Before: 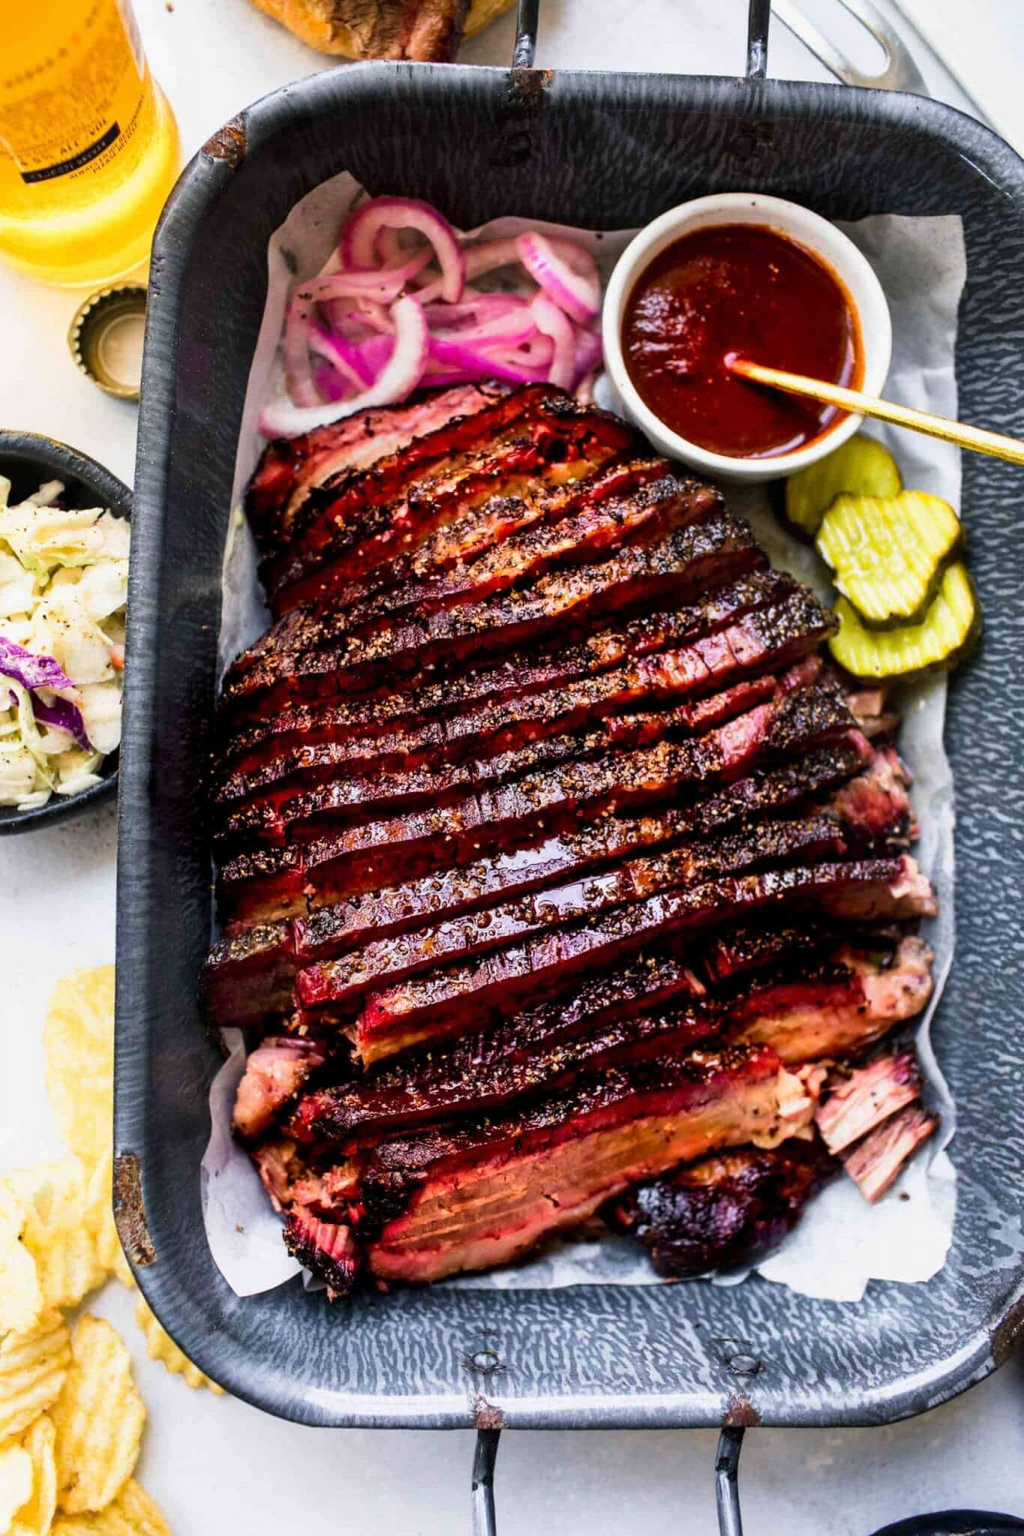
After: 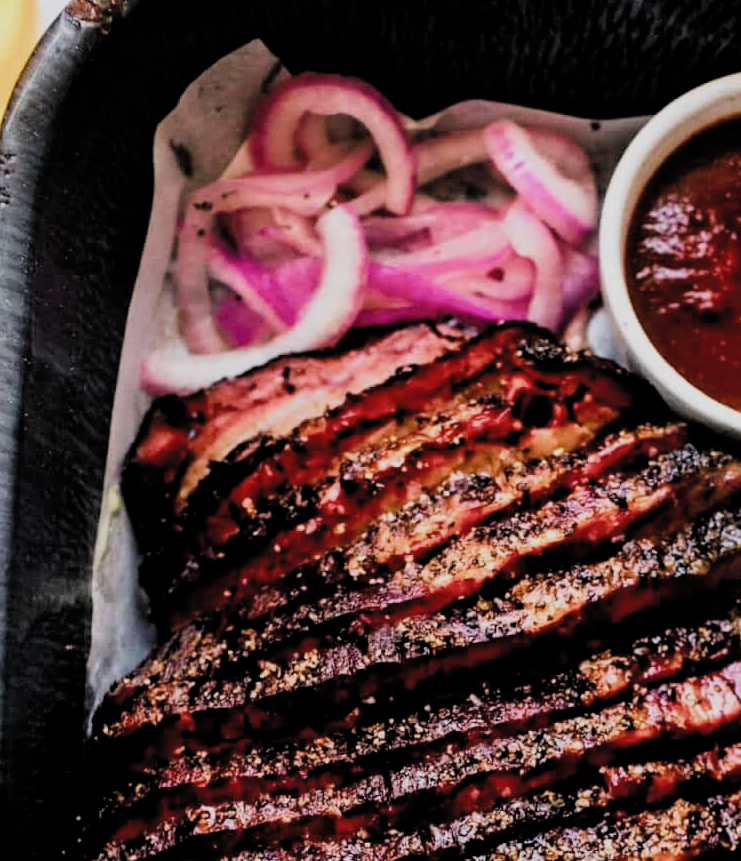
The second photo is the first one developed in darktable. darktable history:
crop: left 14.964%, top 9.265%, right 30.738%, bottom 48.677%
filmic rgb: black relative exposure -5.06 EV, white relative exposure 3.97 EV, hardness 2.89, contrast 1.191, color science v4 (2020)
